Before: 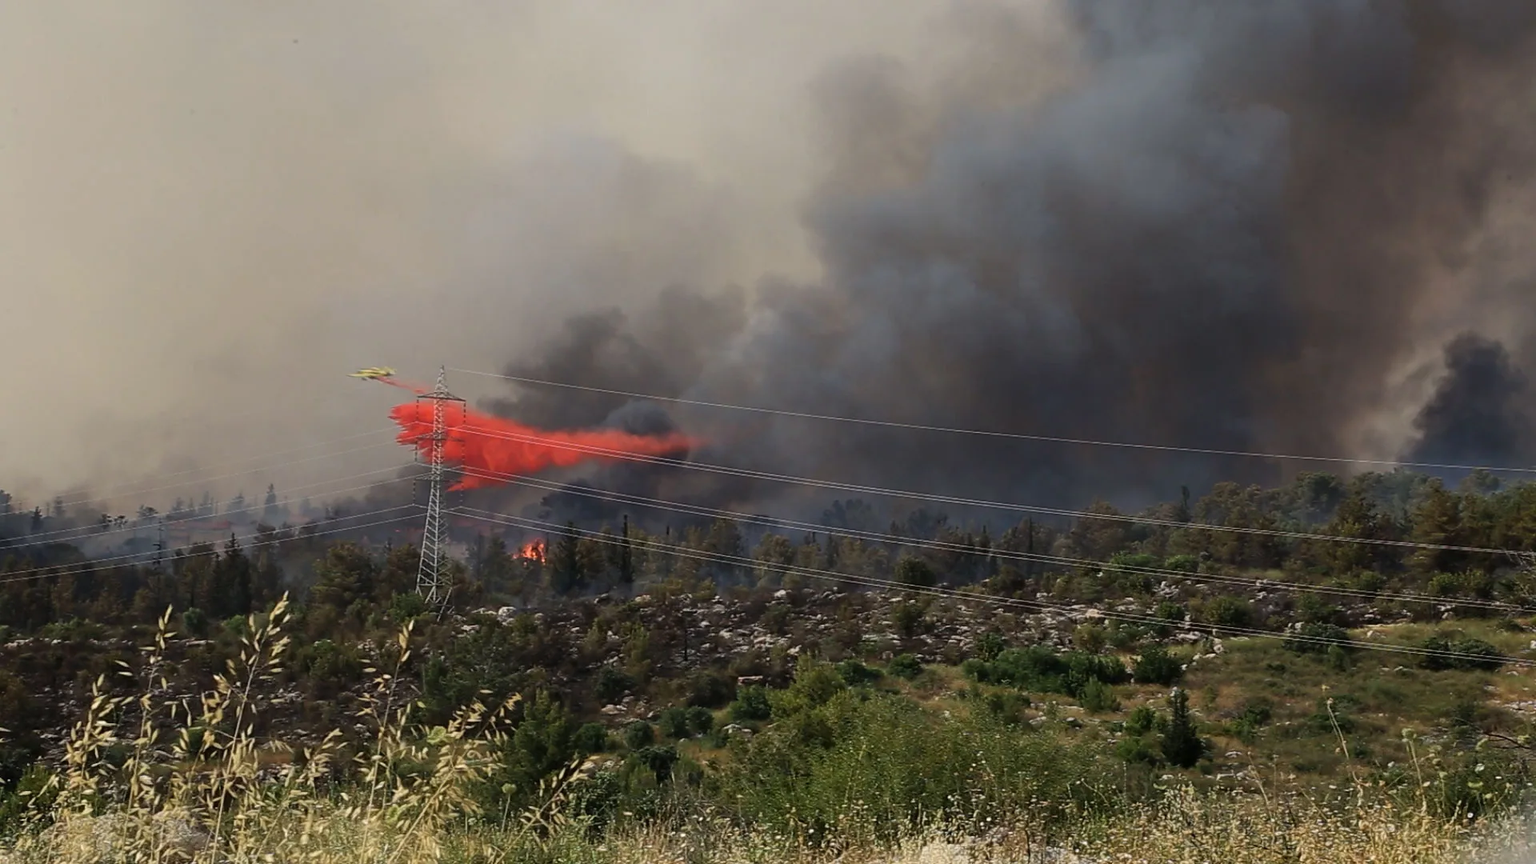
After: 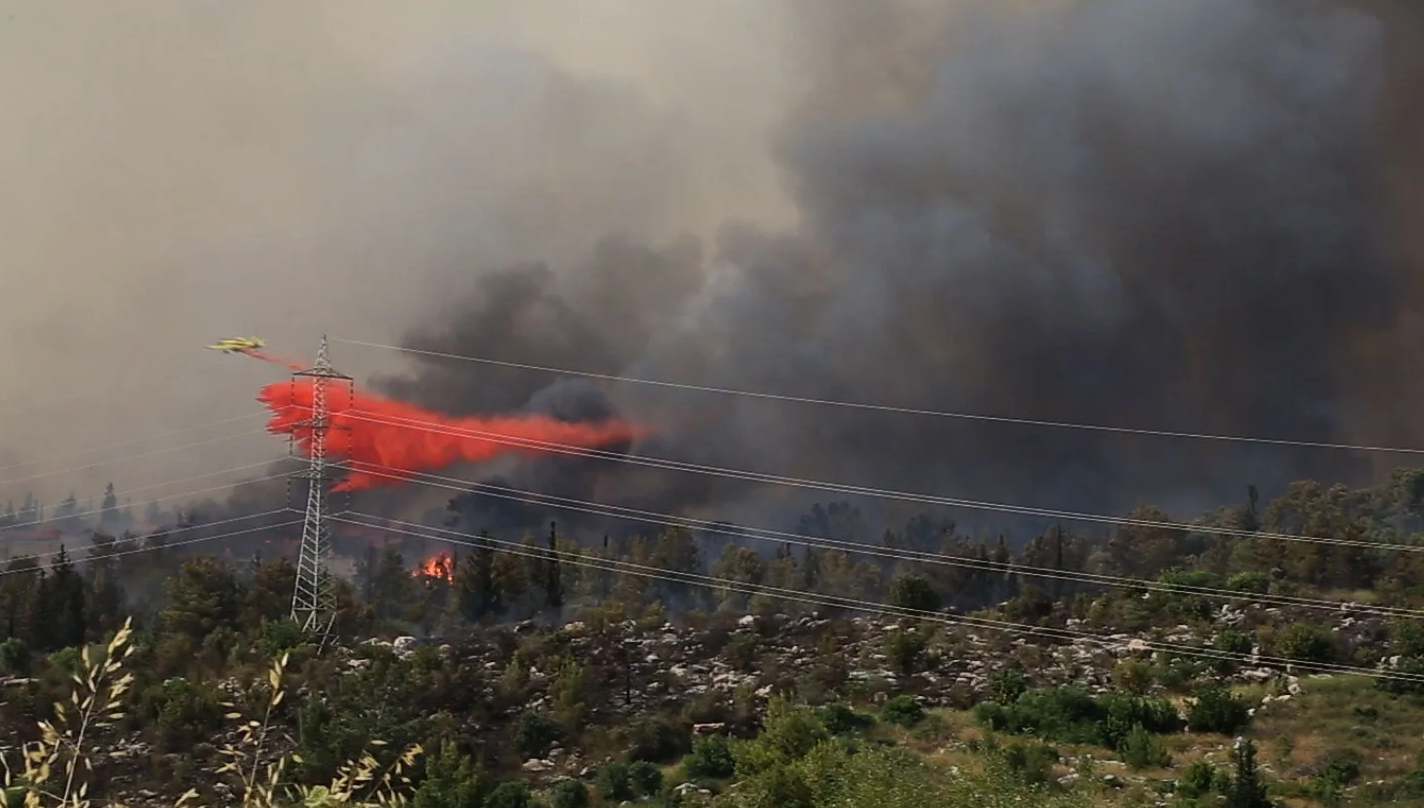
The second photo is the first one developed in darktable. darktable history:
crop and rotate: left 11.969%, top 11.388%, right 13.816%, bottom 13.706%
